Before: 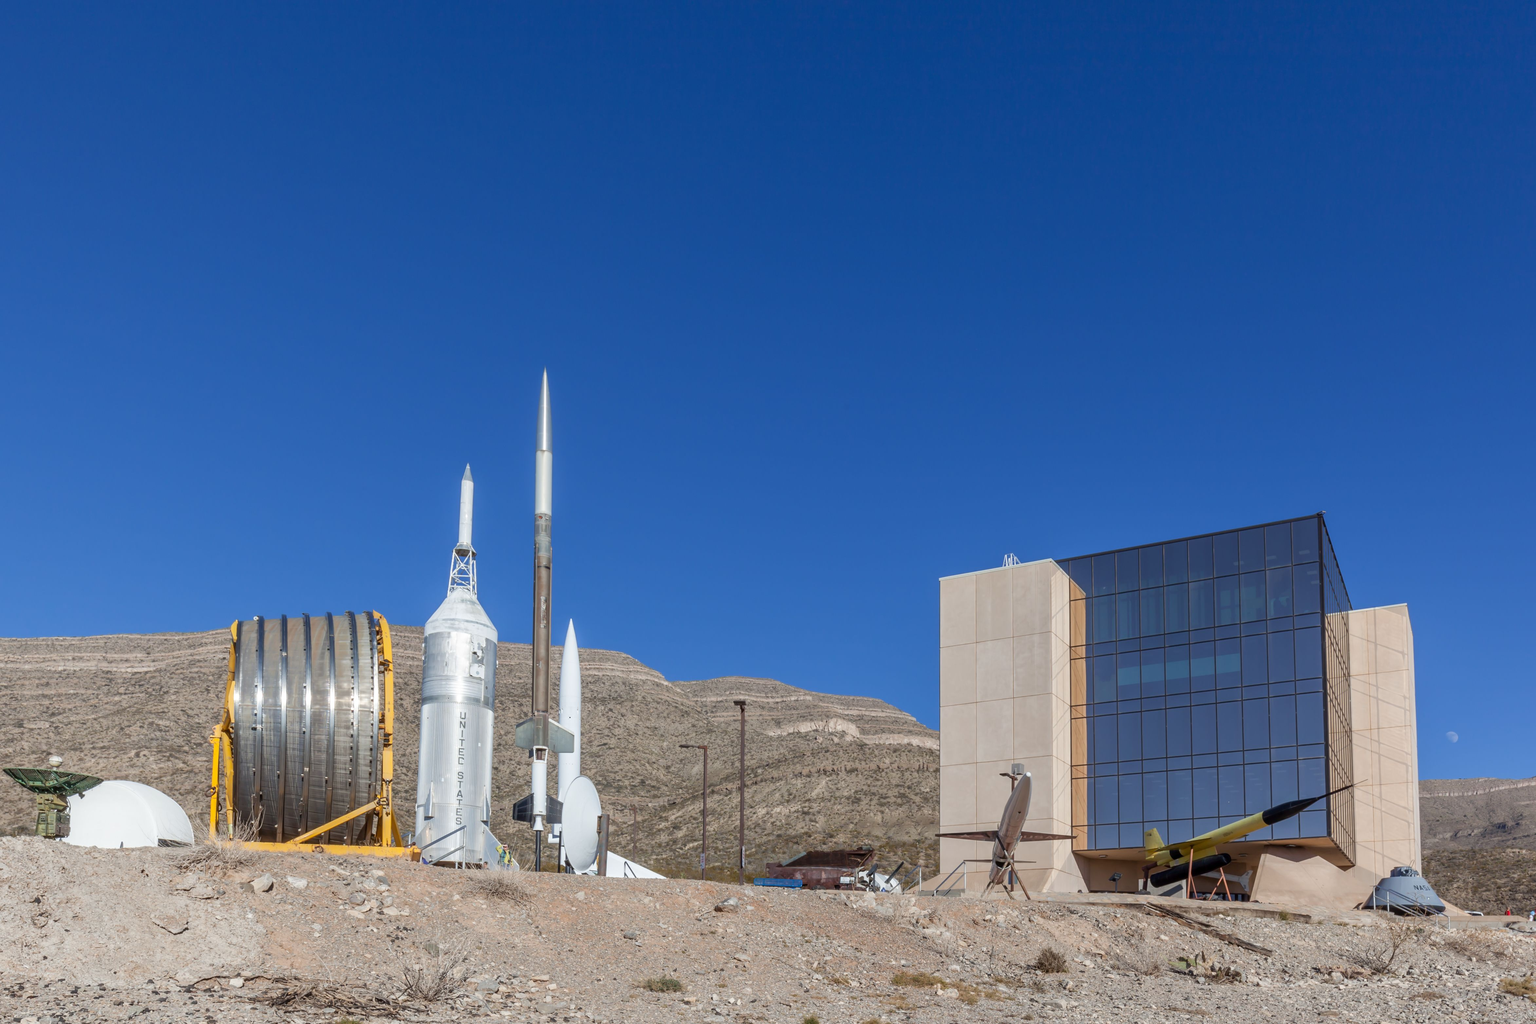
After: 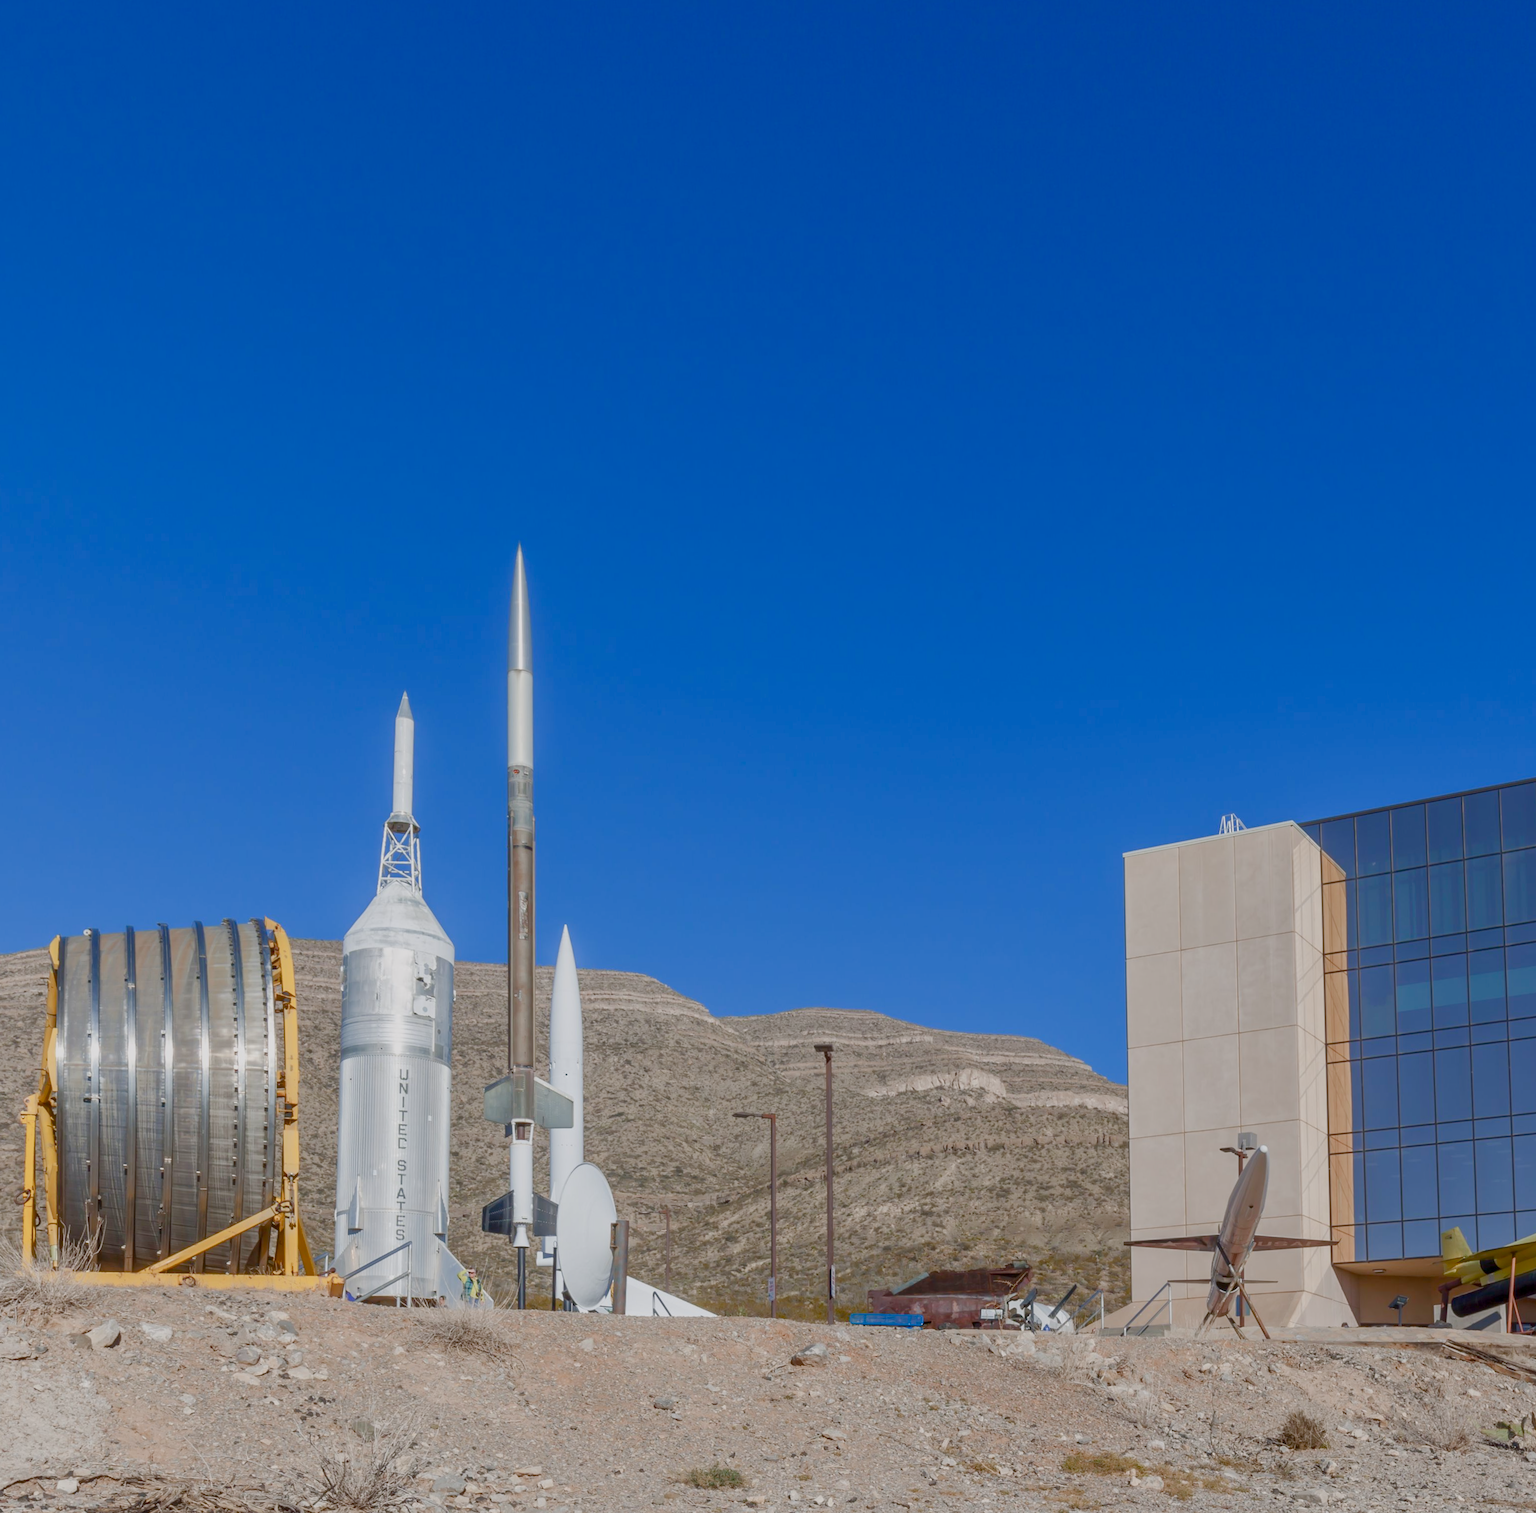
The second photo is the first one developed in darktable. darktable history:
color balance rgb: shadows lift › chroma 1%, shadows lift › hue 113°, highlights gain › chroma 0.2%, highlights gain › hue 333°, perceptual saturation grading › global saturation 20%, perceptual saturation grading › highlights -50%, perceptual saturation grading › shadows 25%, contrast -20%
crop and rotate: left 12.648%, right 20.685%
rotate and perspective: rotation -1°, crop left 0.011, crop right 0.989, crop top 0.025, crop bottom 0.975
